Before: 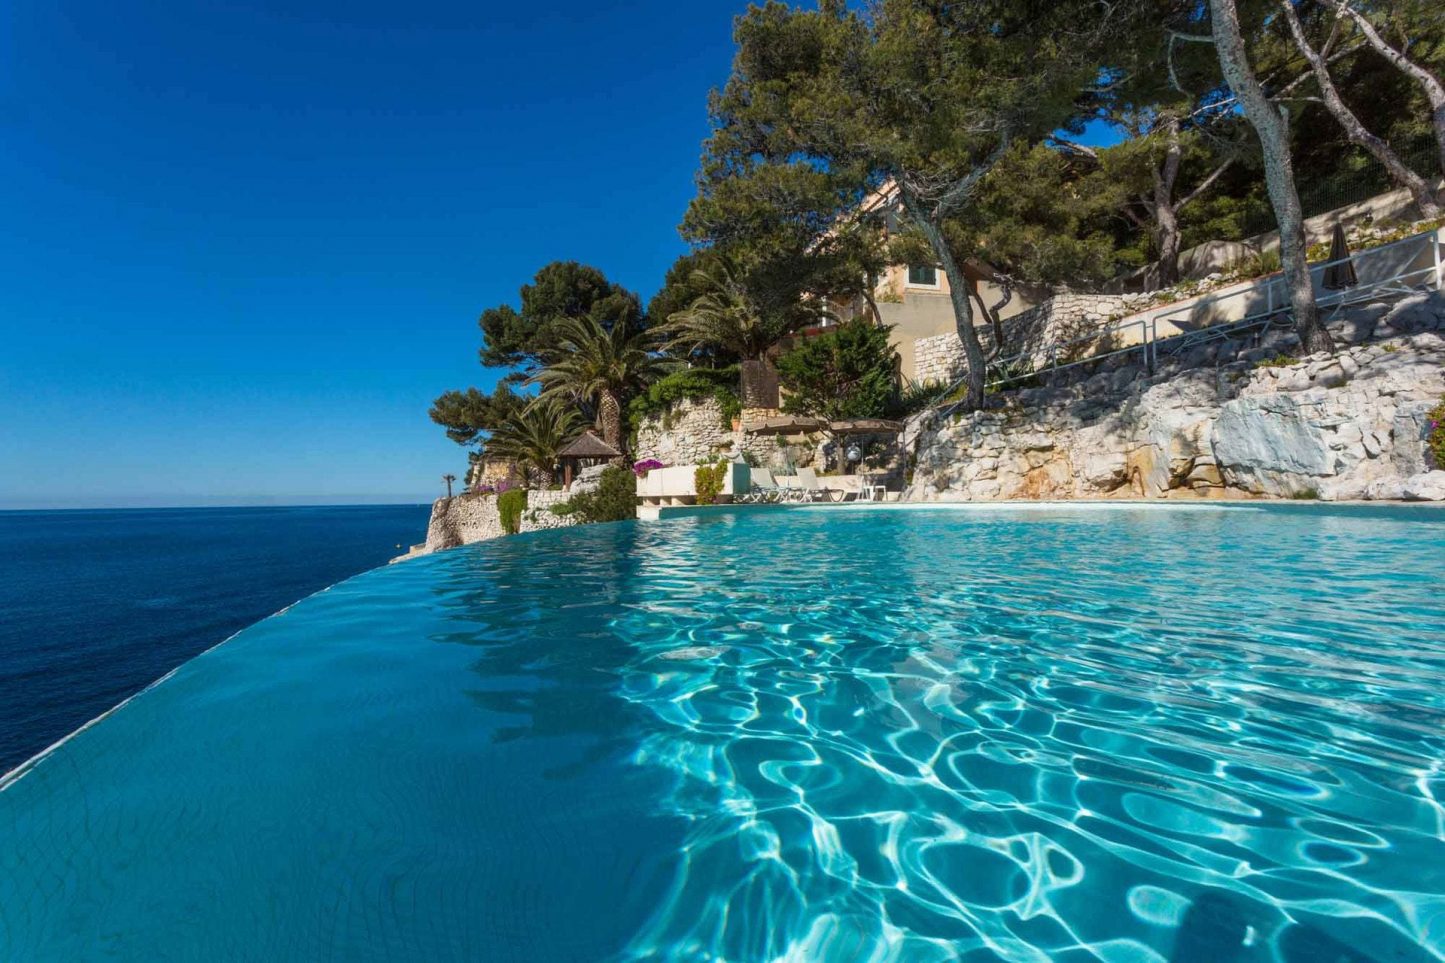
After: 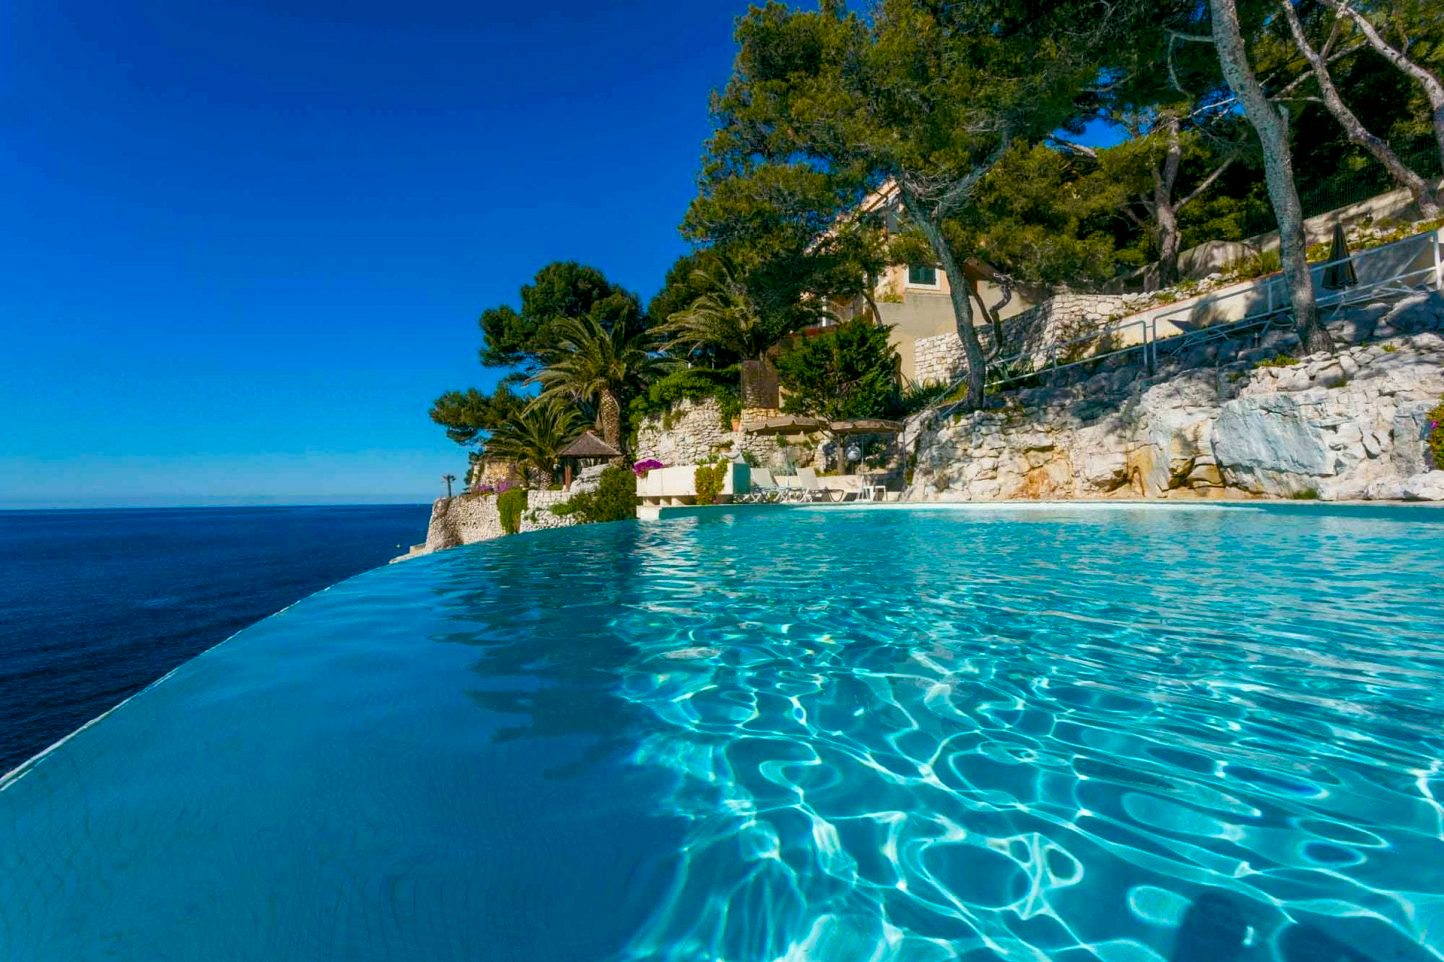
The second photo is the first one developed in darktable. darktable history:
crop and rotate: left 0.063%, bottom 0.012%
color balance rgb: global offset › luminance -0.327%, global offset › chroma 0.105%, global offset › hue 162.42°, perceptual saturation grading › global saturation 34.697%, perceptual saturation grading › highlights -29.792%, perceptual saturation grading › shadows 35.871%, global vibrance 20%
